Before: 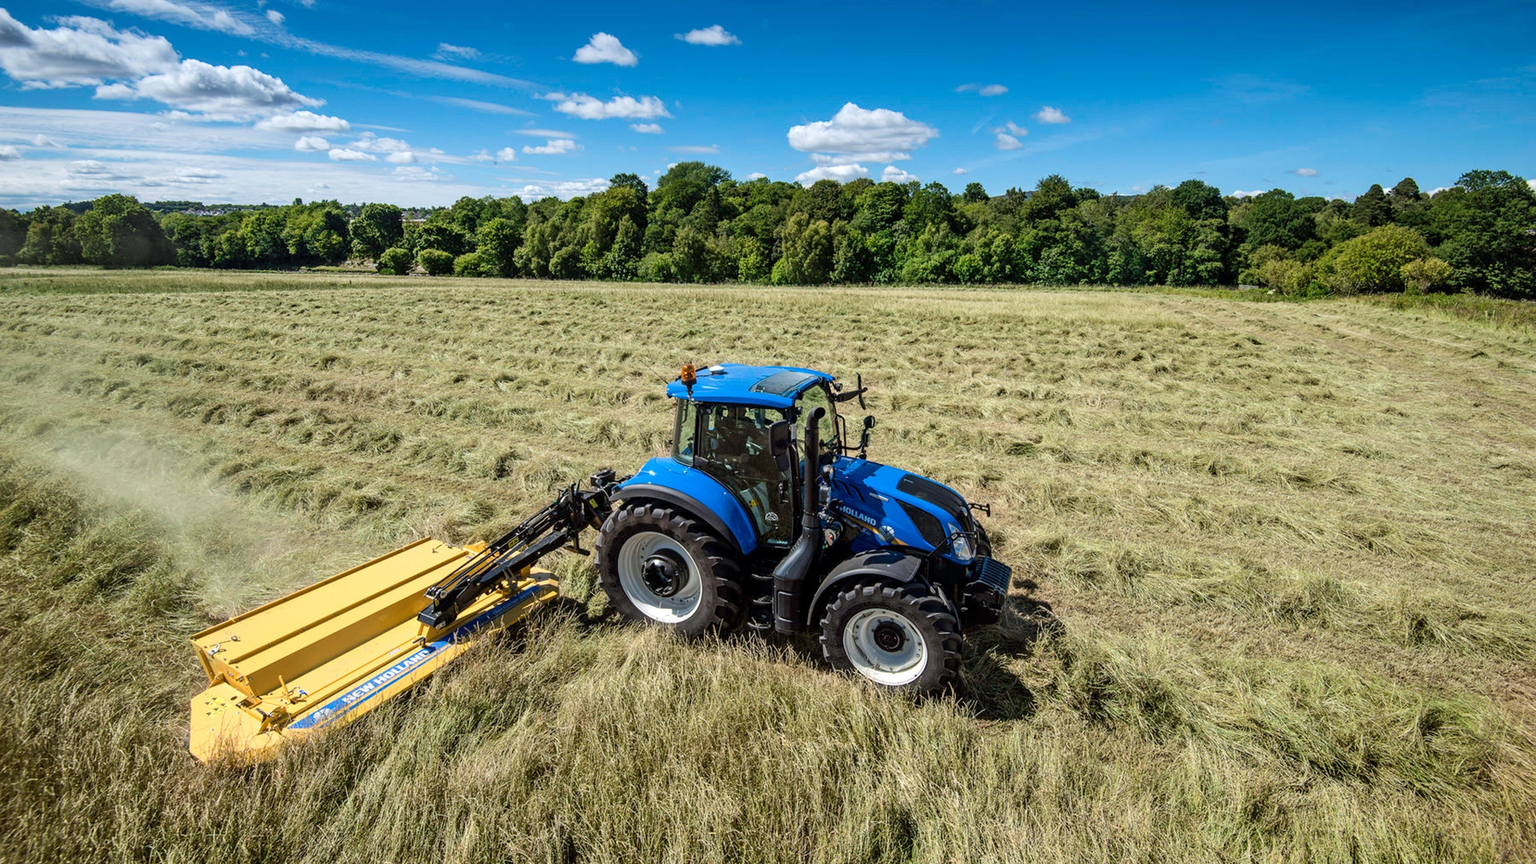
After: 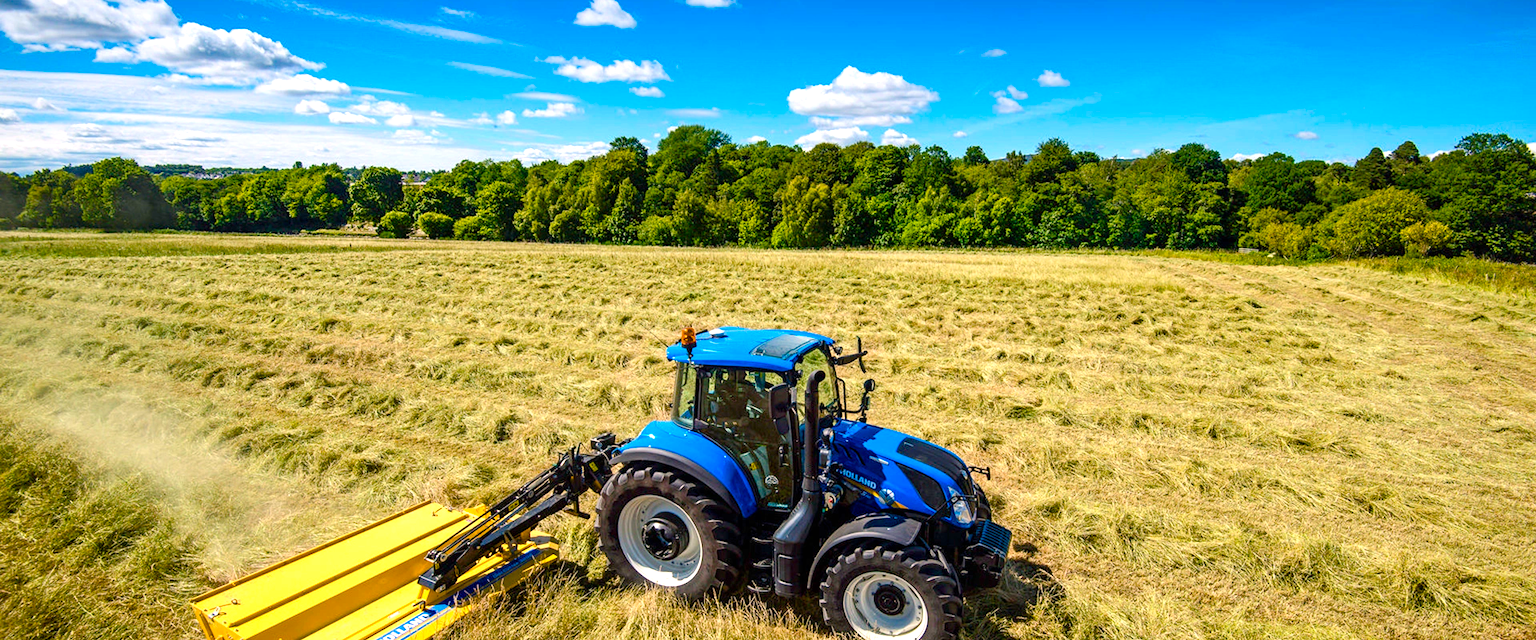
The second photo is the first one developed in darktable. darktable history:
crop: top 4.283%, bottom 21.568%
color balance rgb: power › hue 61.46°, highlights gain › chroma 3.087%, highlights gain › hue 54.26°, perceptual saturation grading › global saturation 34.548%, perceptual saturation grading › highlights -29.966%, perceptual saturation grading › shadows 35.058%, global vibrance 44.333%
exposure: black level correction 0, exposure 0.499 EV, compensate highlight preservation false
